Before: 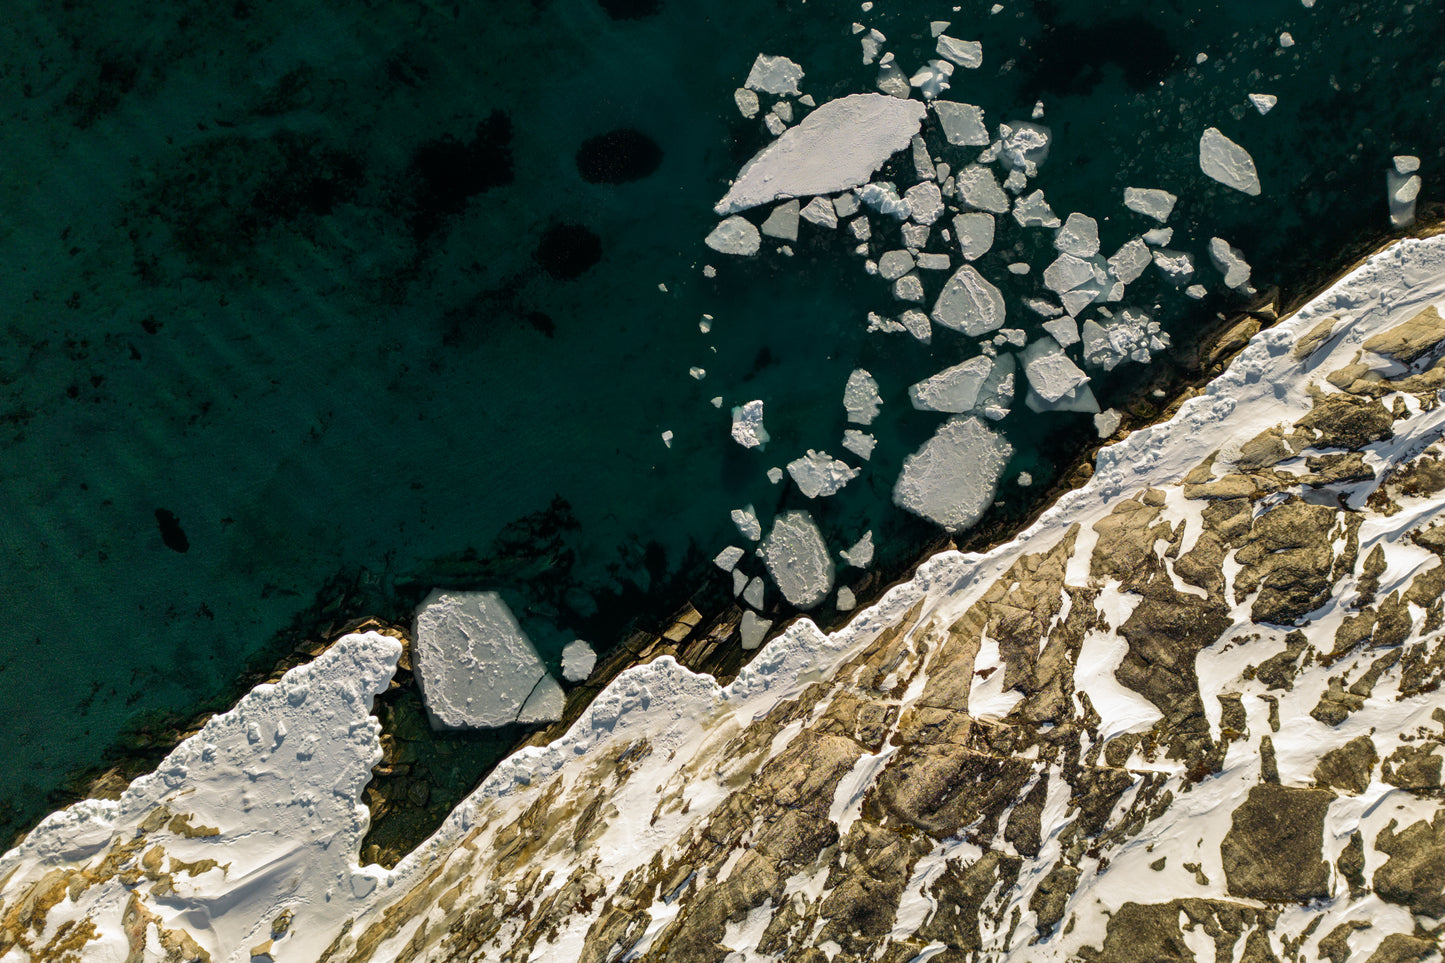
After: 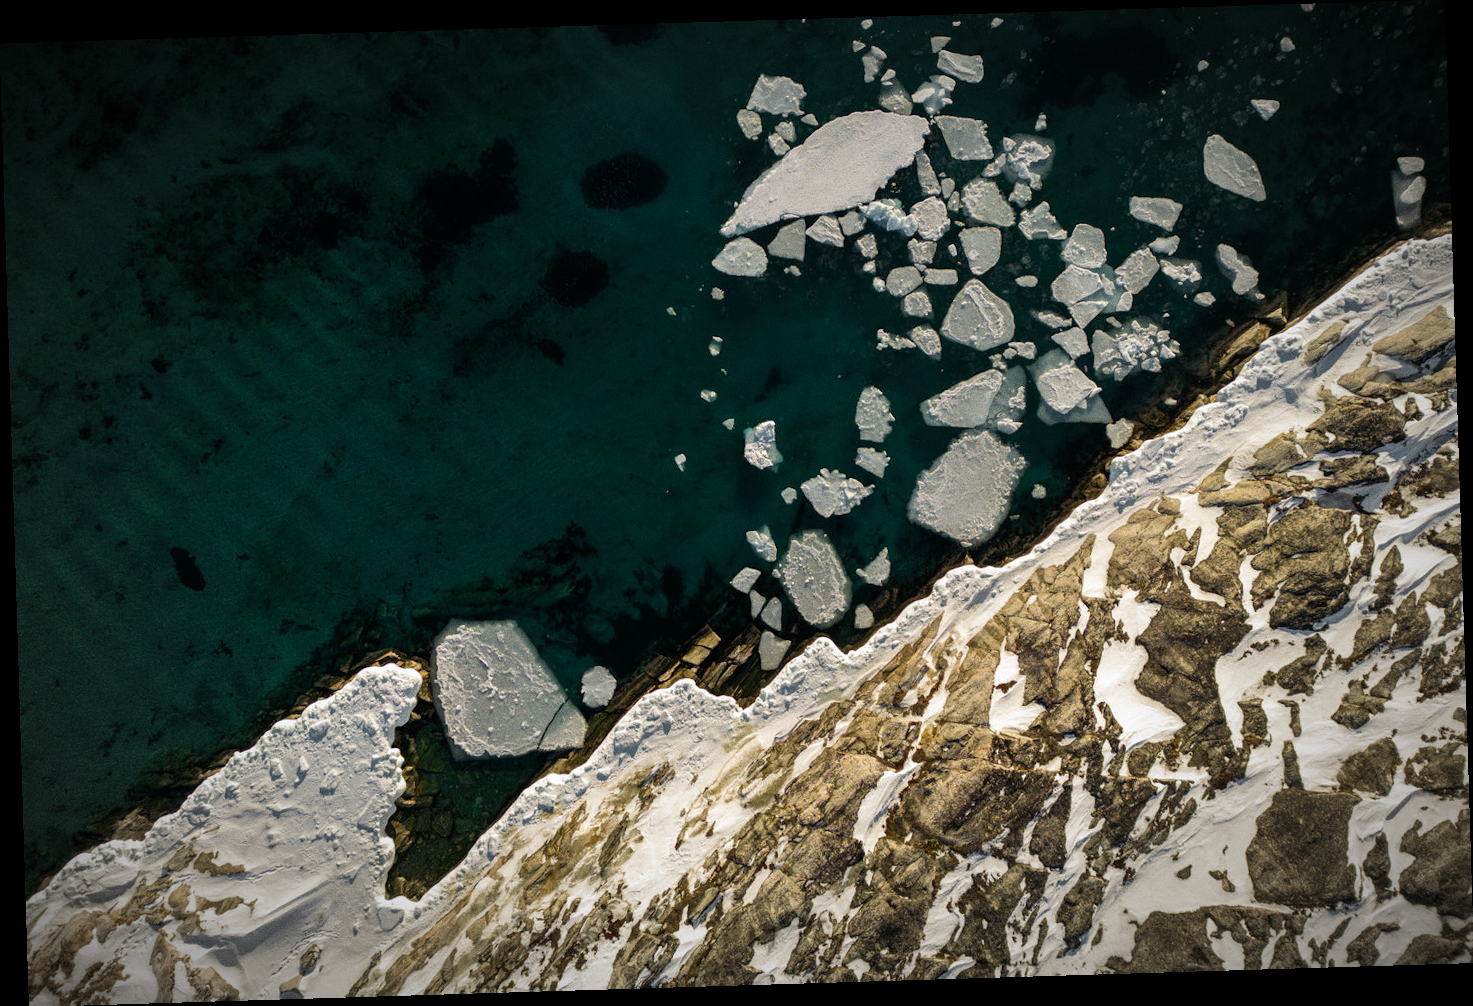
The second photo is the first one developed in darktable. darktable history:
rotate and perspective: rotation -1.75°, automatic cropping off
grain: coarseness 0.09 ISO
tone equalizer: on, module defaults
vignetting: fall-off start 67.5%, fall-off radius 67.23%, brightness -0.813, automatic ratio true
